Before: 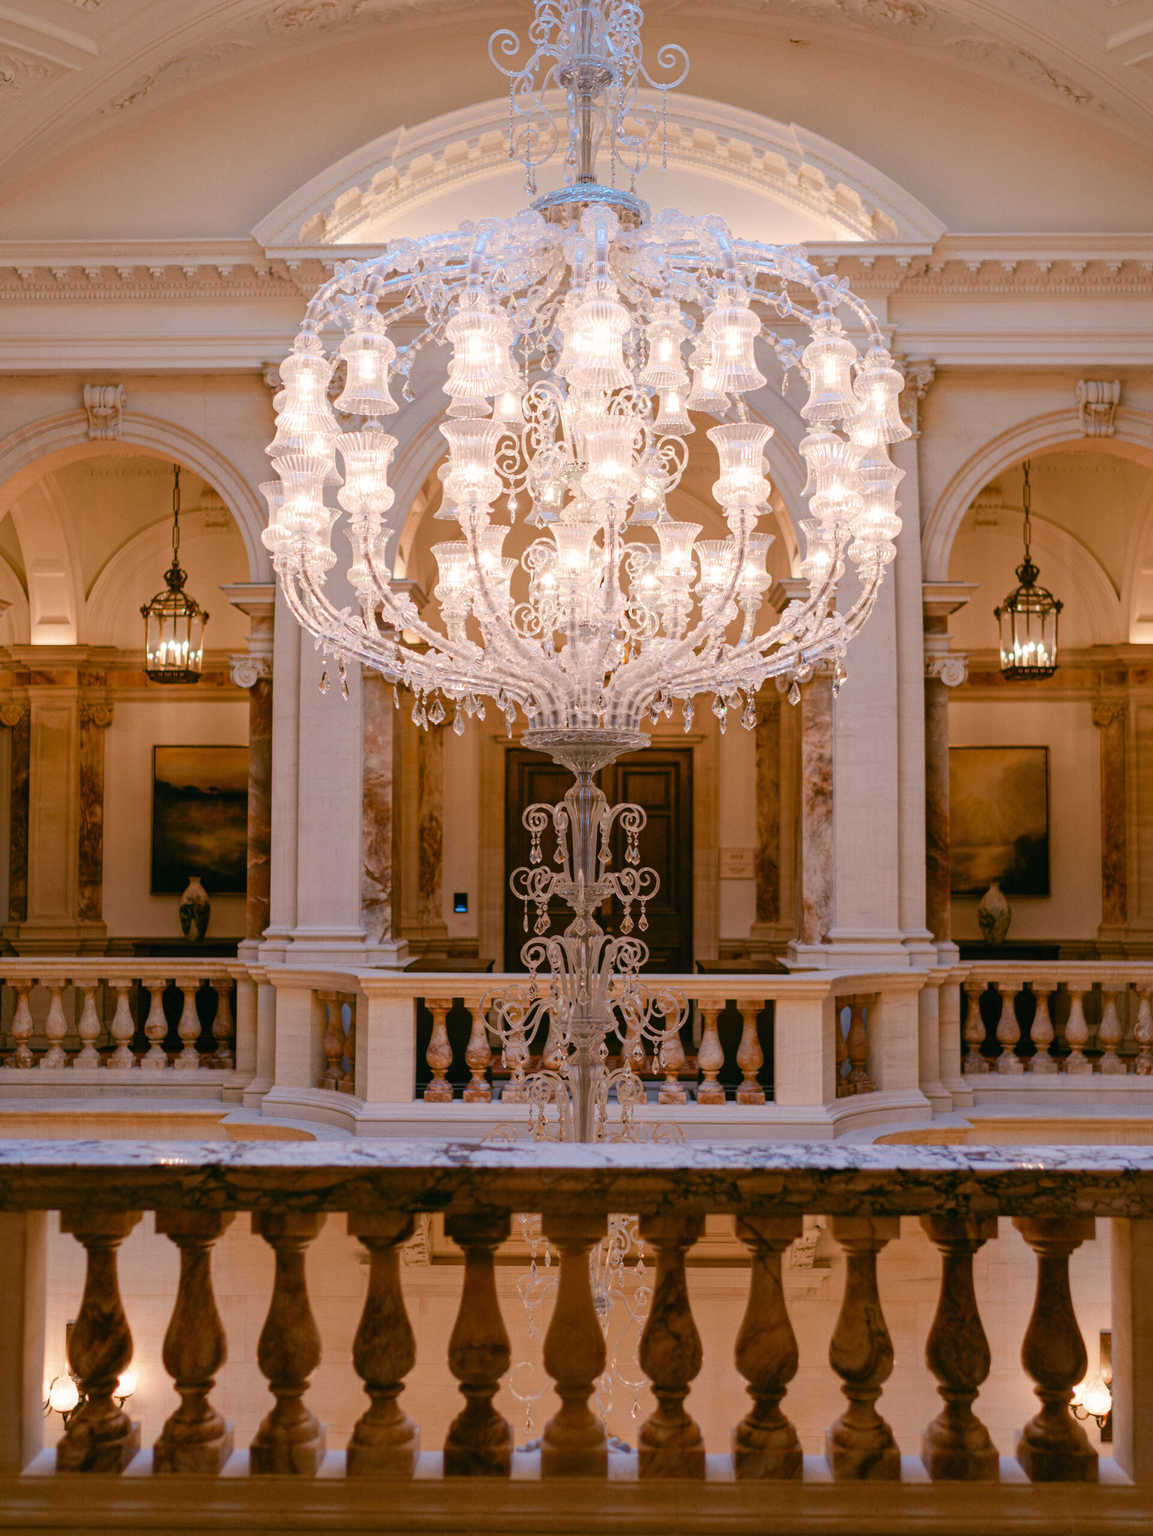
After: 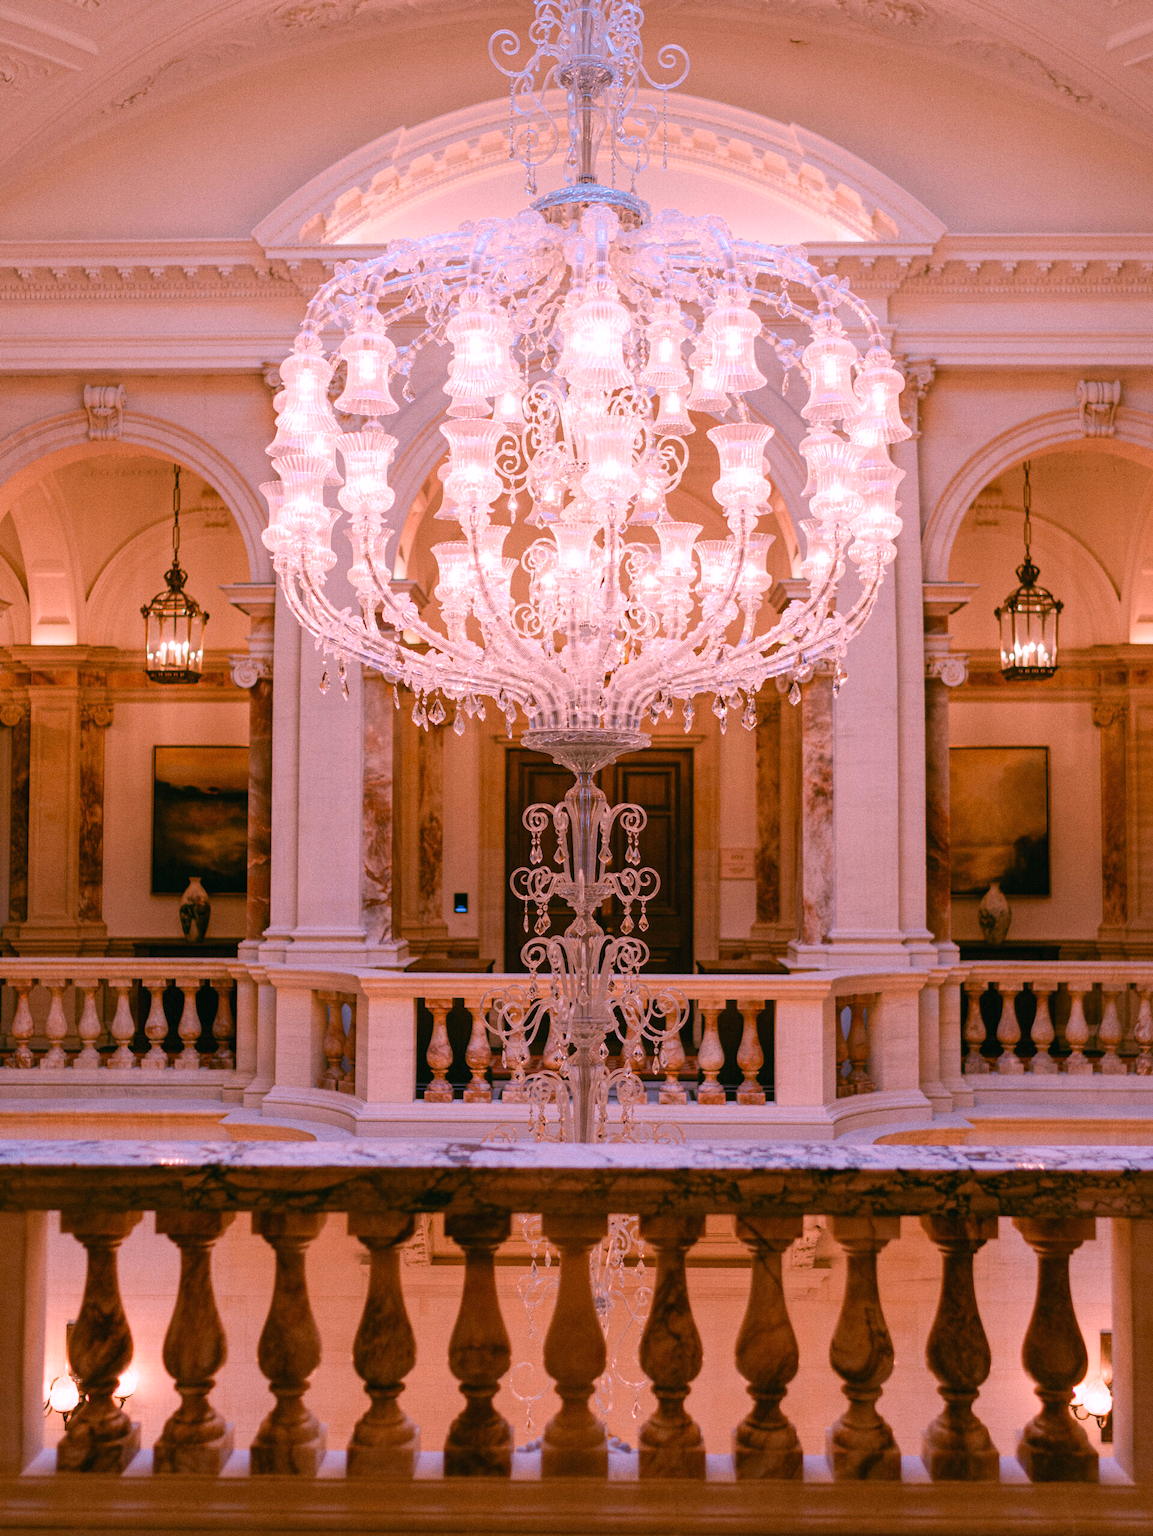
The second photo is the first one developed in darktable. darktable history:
white balance: red 1.188, blue 1.11
grain: coarseness 0.09 ISO
